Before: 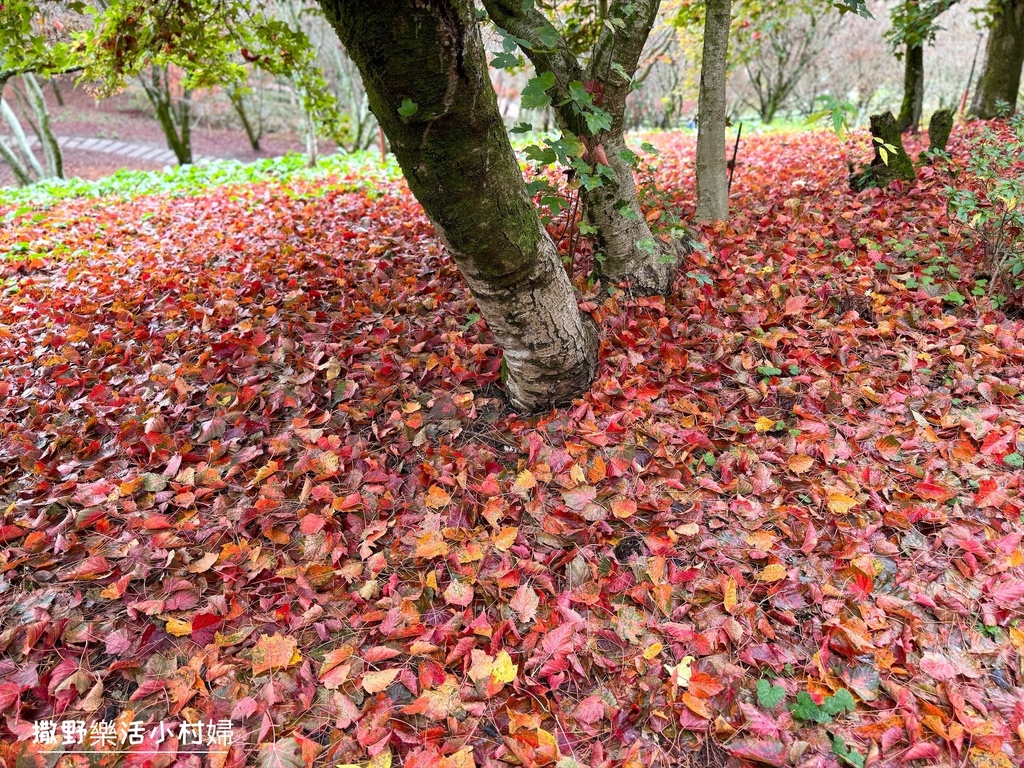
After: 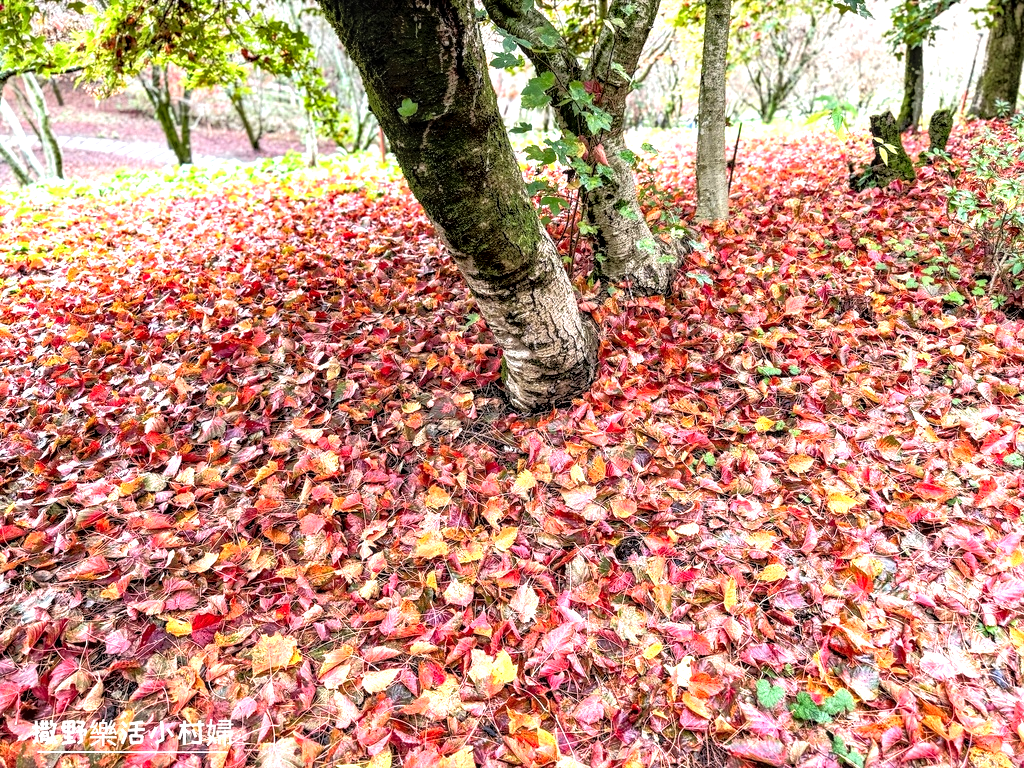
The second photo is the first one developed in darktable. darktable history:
exposure: black level correction 0, exposure 1.001 EV, compensate highlight preservation false
local contrast: highlights 26%, detail 150%
tone equalizer: -8 EV -1.81 EV, -7 EV -1.19 EV, -6 EV -1.63 EV, edges refinement/feathering 500, mask exposure compensation -1.57 EV, preserve details no
